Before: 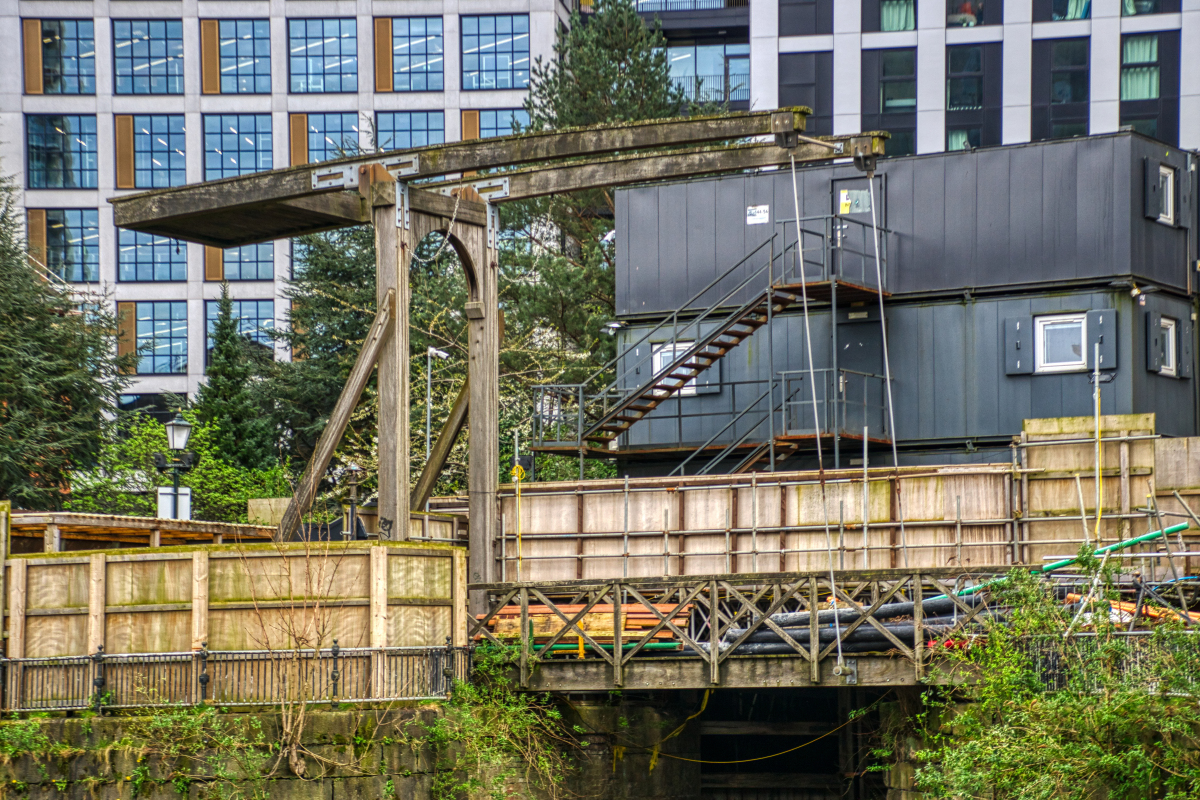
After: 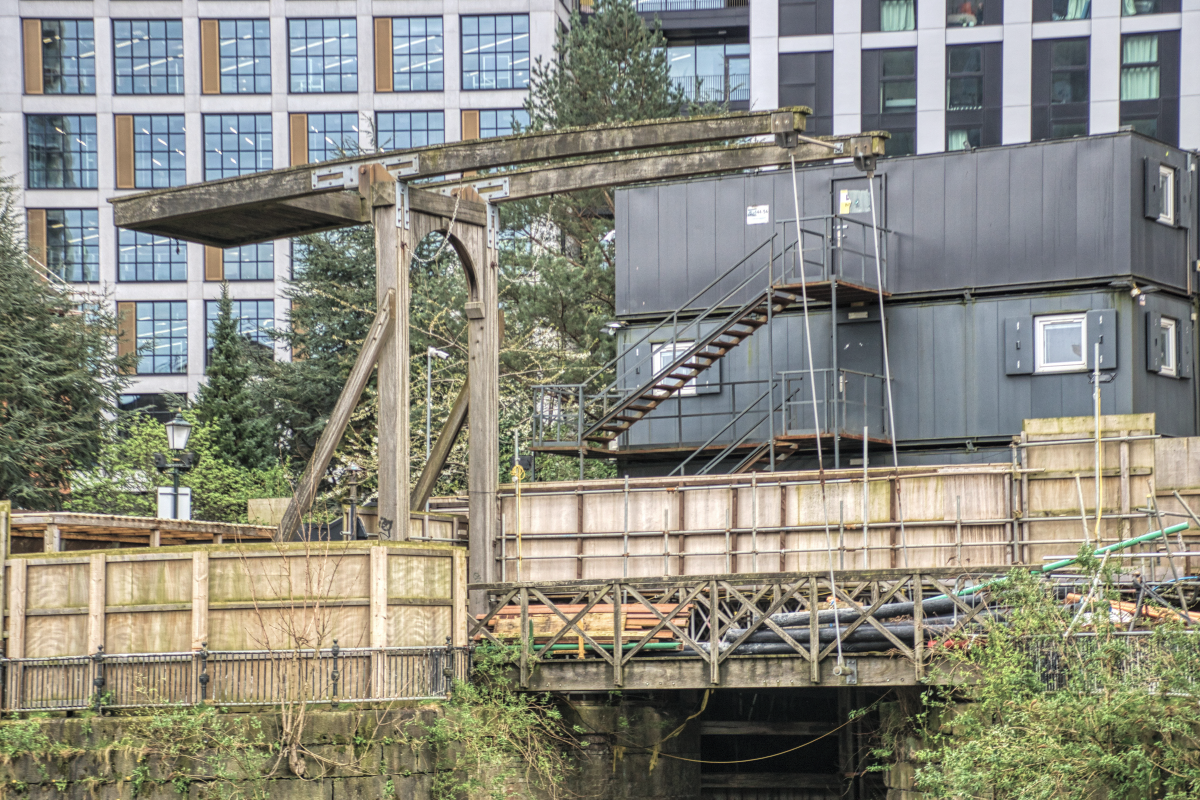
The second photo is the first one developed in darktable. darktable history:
contrast brightness saturation: brightness 0.189, saturation -0.482
velvia: strength 29.22%
